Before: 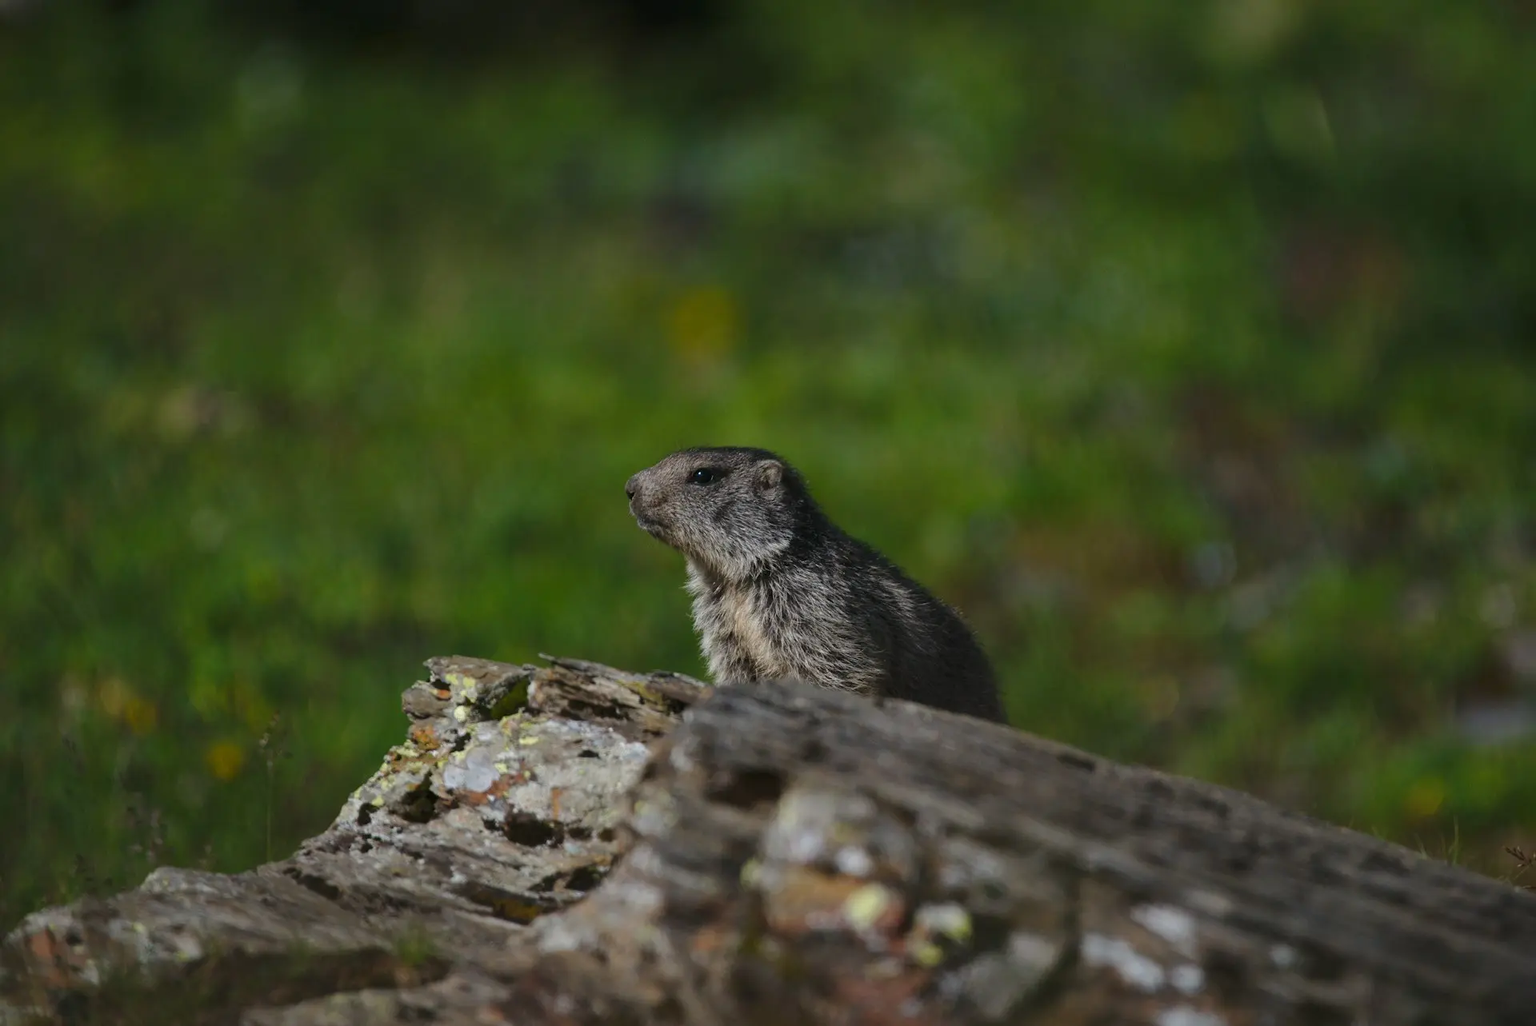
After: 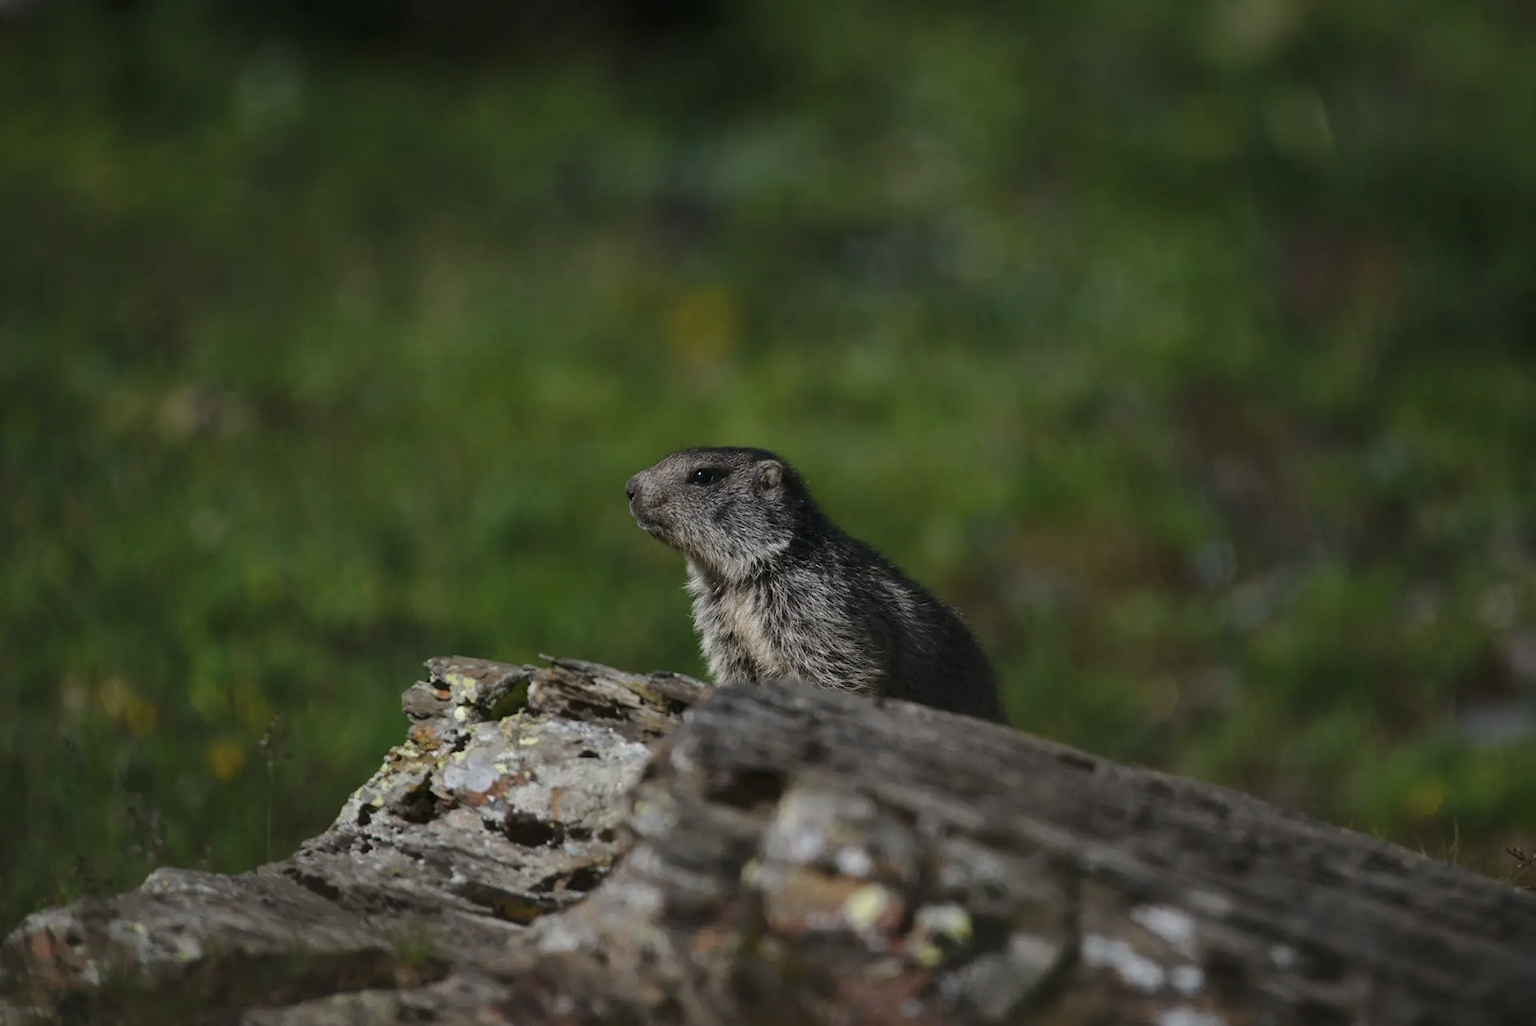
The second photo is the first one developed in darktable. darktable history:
contrast brightness saturation: contrast 0.064, brightness -0.014, saturation -0.247
